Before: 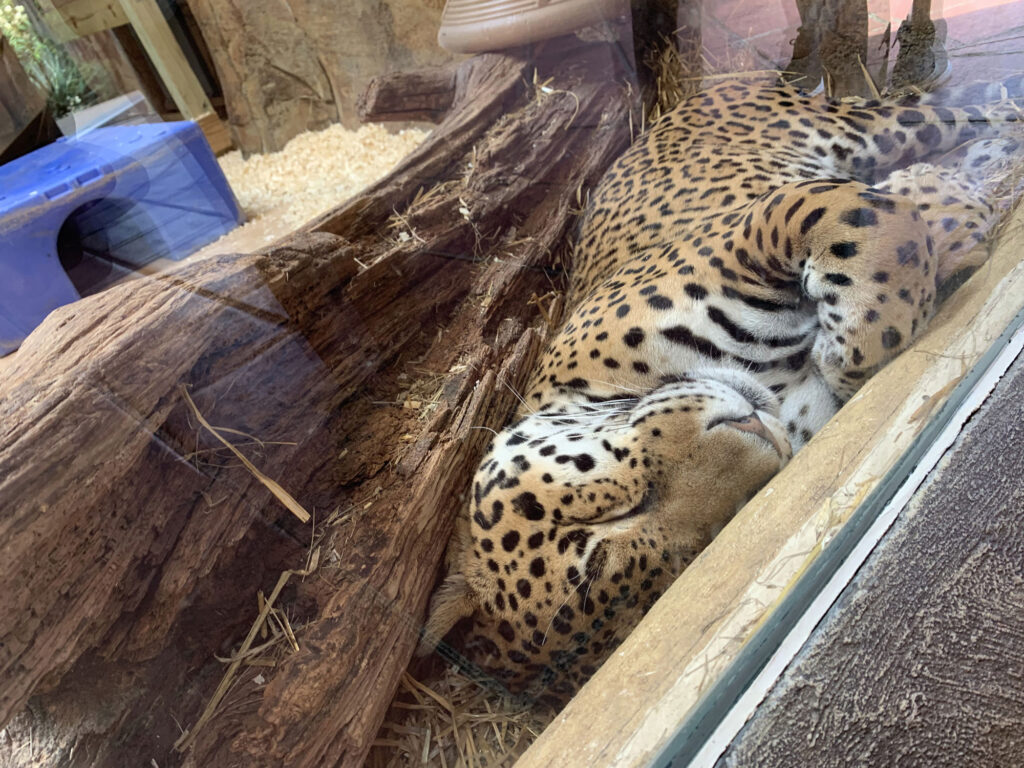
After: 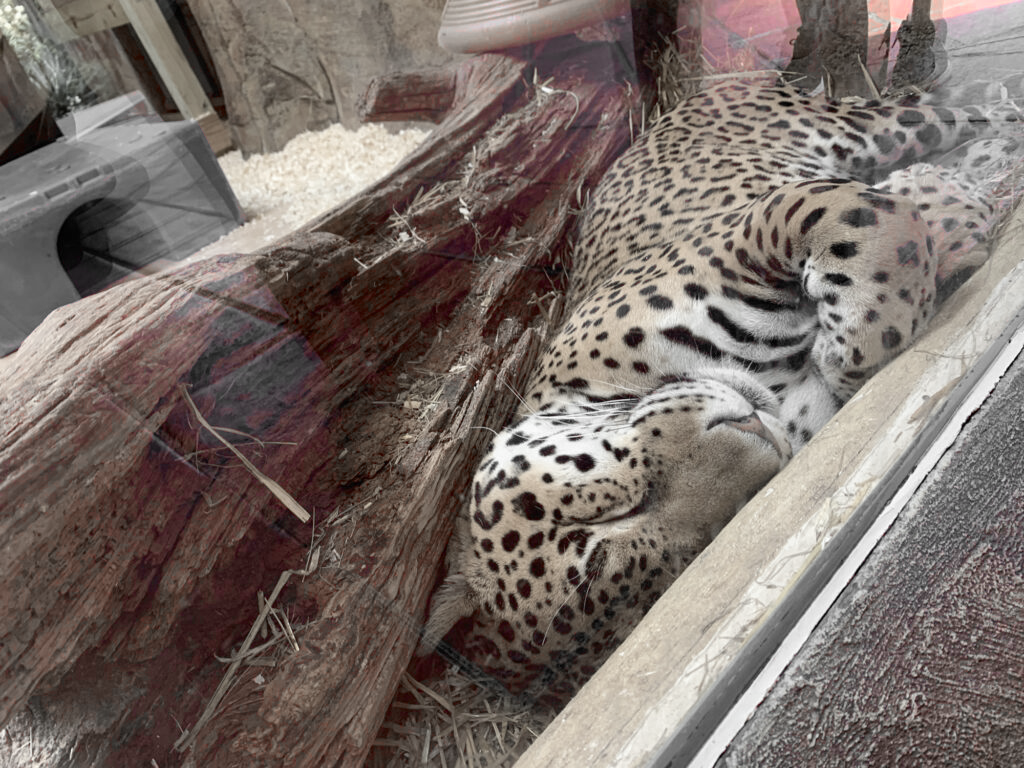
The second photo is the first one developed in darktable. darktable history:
white balance: emerald 1
color zones: curves: ch1 [(0, 0.831) (0.08, 0.771) (0.157, 0.268) (0.241, 0.207) (0.562, -0.005) (0.714, -0.013) (0.876, 0.01) (1, 0.831)]
